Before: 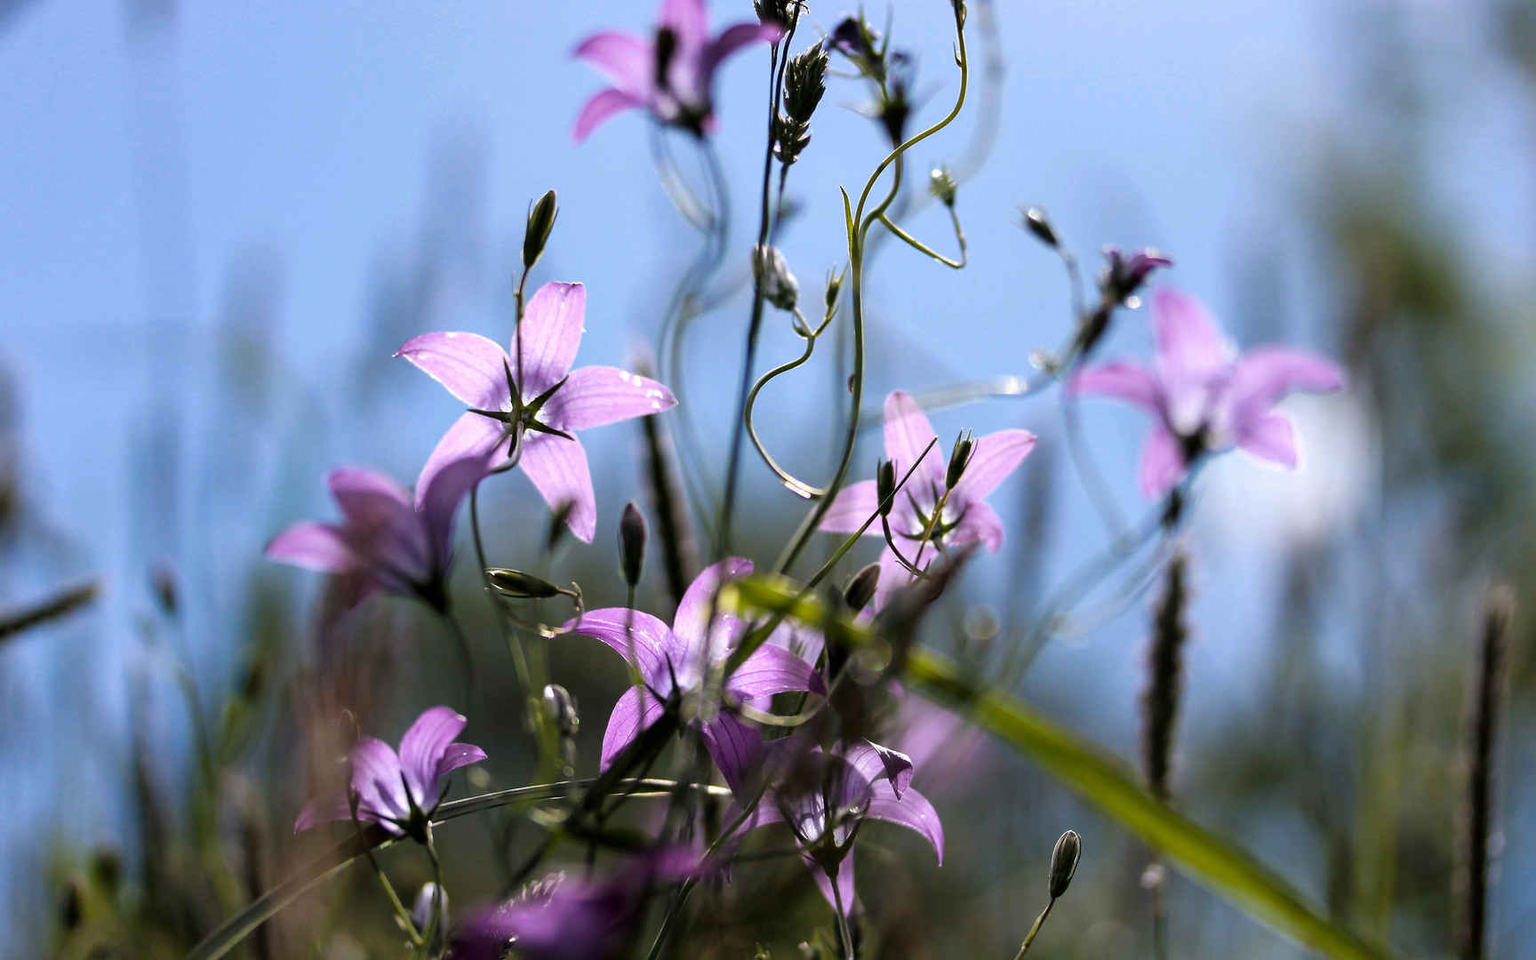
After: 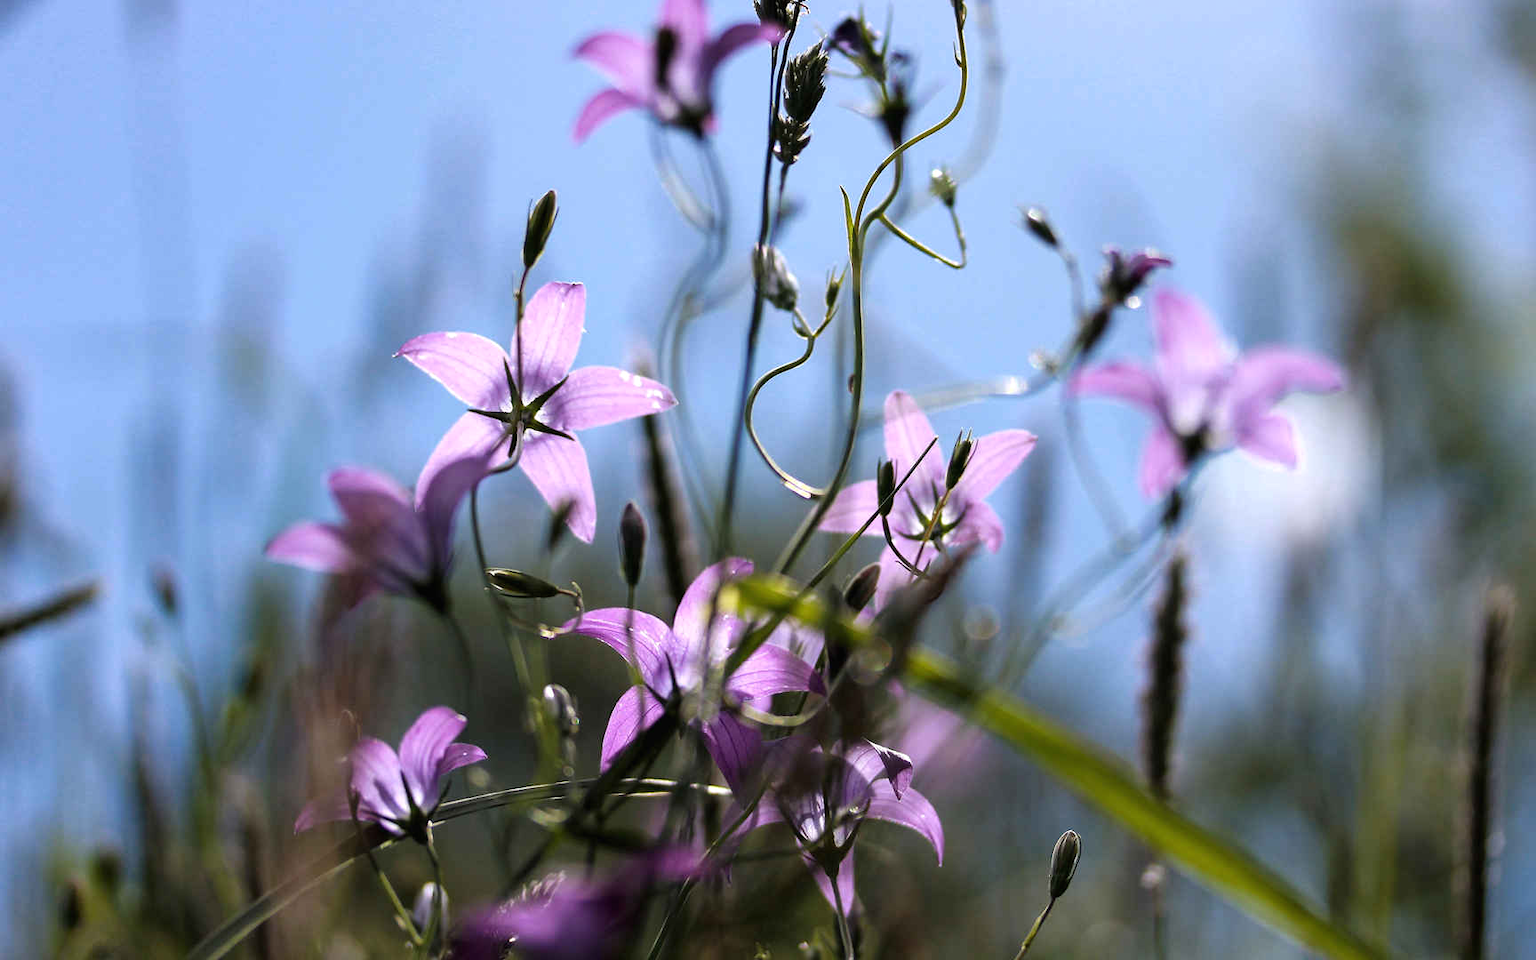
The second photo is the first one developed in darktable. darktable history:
exposure: black level correction -0.001, exposure 0.08 EV, compensate highlight preservation false
